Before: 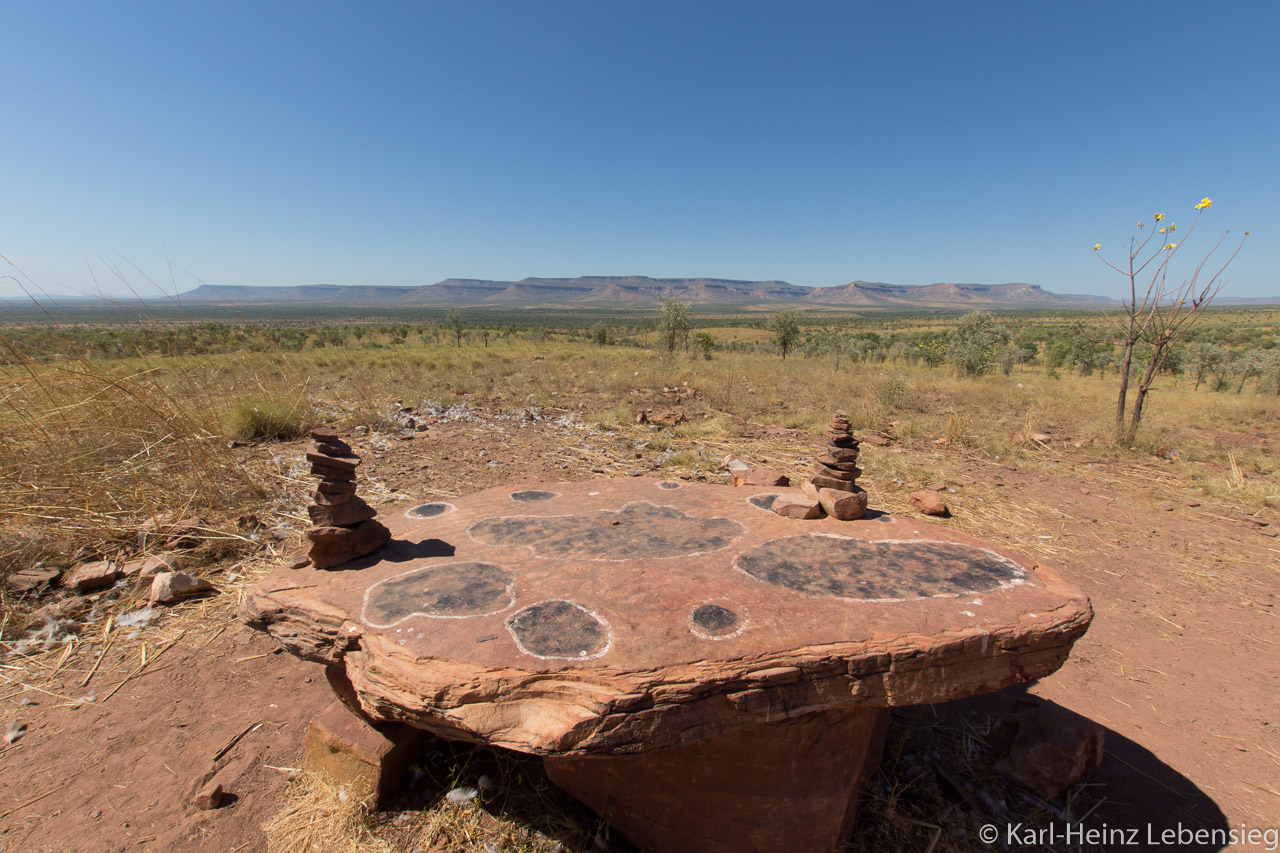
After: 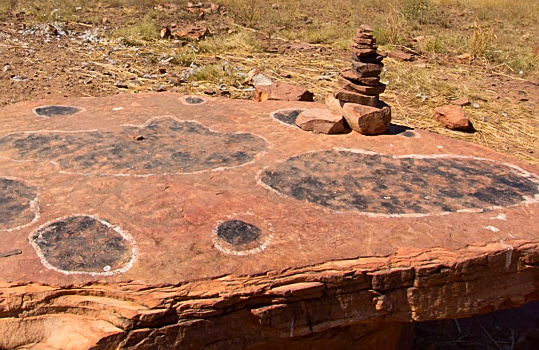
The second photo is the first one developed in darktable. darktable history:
contrast brightness saturation: contrast 0.16, saturation 0.32
crop: left 37.221%, top 45.169%, right 20.63%, bottom 13.777%
sharpen: on, module defaults
